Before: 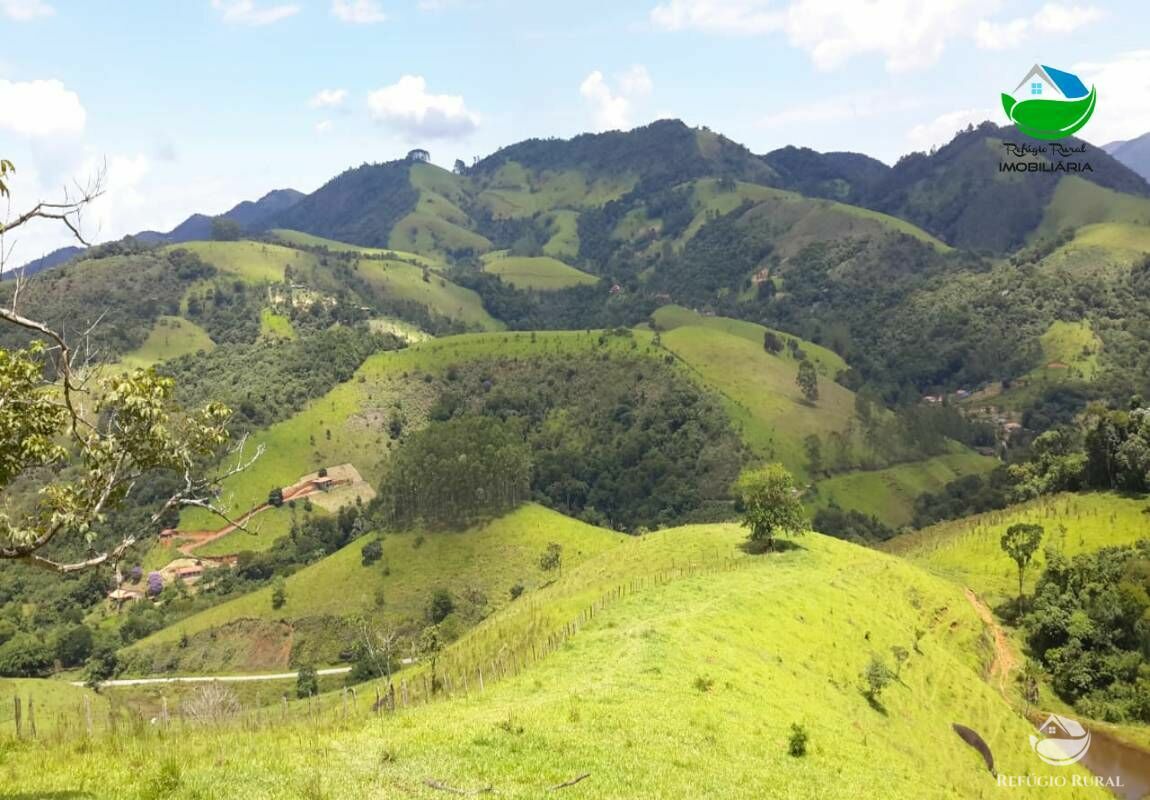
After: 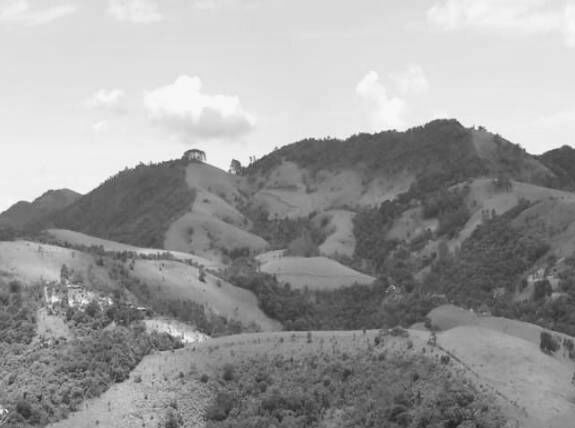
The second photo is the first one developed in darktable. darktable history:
monochrome: a 32, b 64, size 2.3
crop: left 19.556%, right 30.401%, bottom 46.458%
velvia: strength 39.63%
